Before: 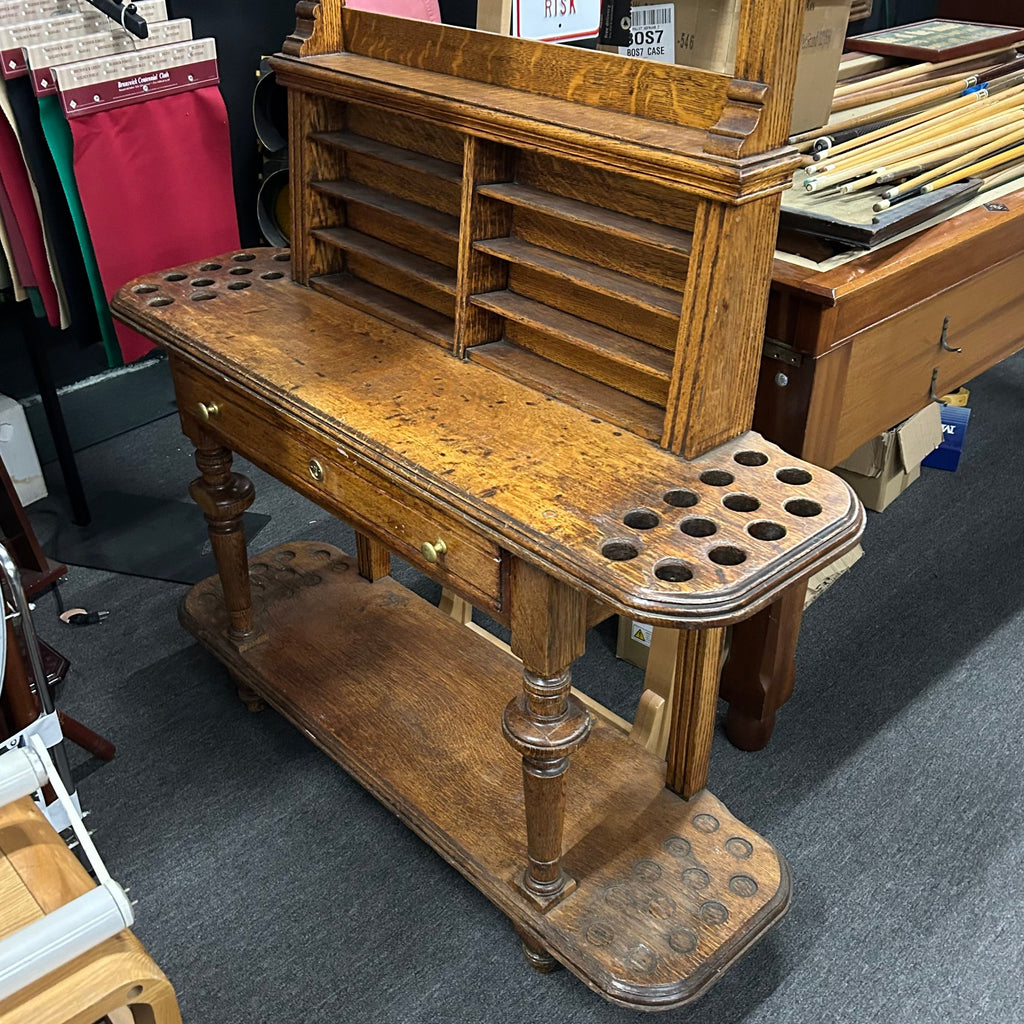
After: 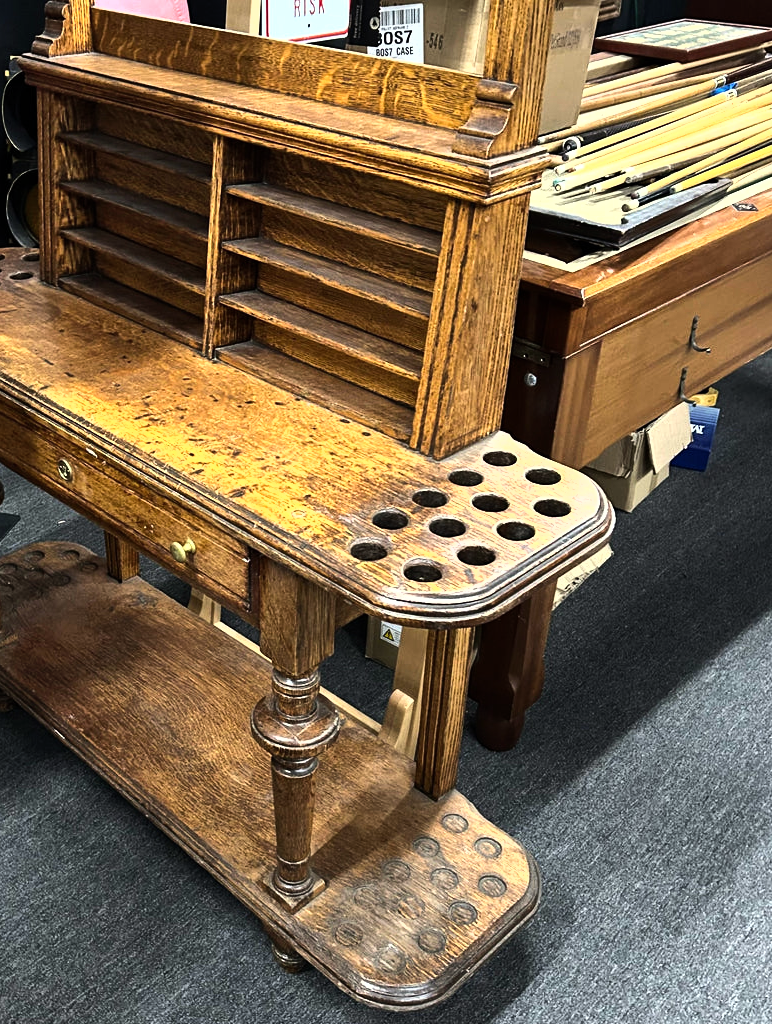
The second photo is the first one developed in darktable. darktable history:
crop and rotate: left 24.6%
white balance: red 1.009, blue 0.985
shadows and highlights: low approximation 0.01, soften with gaussian
tone equalizer: -8 EV -1.08 EV, -7 EV -1.01 EV, -6 EV -0.867 EV, -5 EV -0.578 EV, -3 EV 0.578 EV, -2 EV 0.867 EV, -1 EV 1.01 EV, +0 EV 1.08 EV, edges refinement/feathering 500, mask exposure compensation -1.57 EV, preserve details no
